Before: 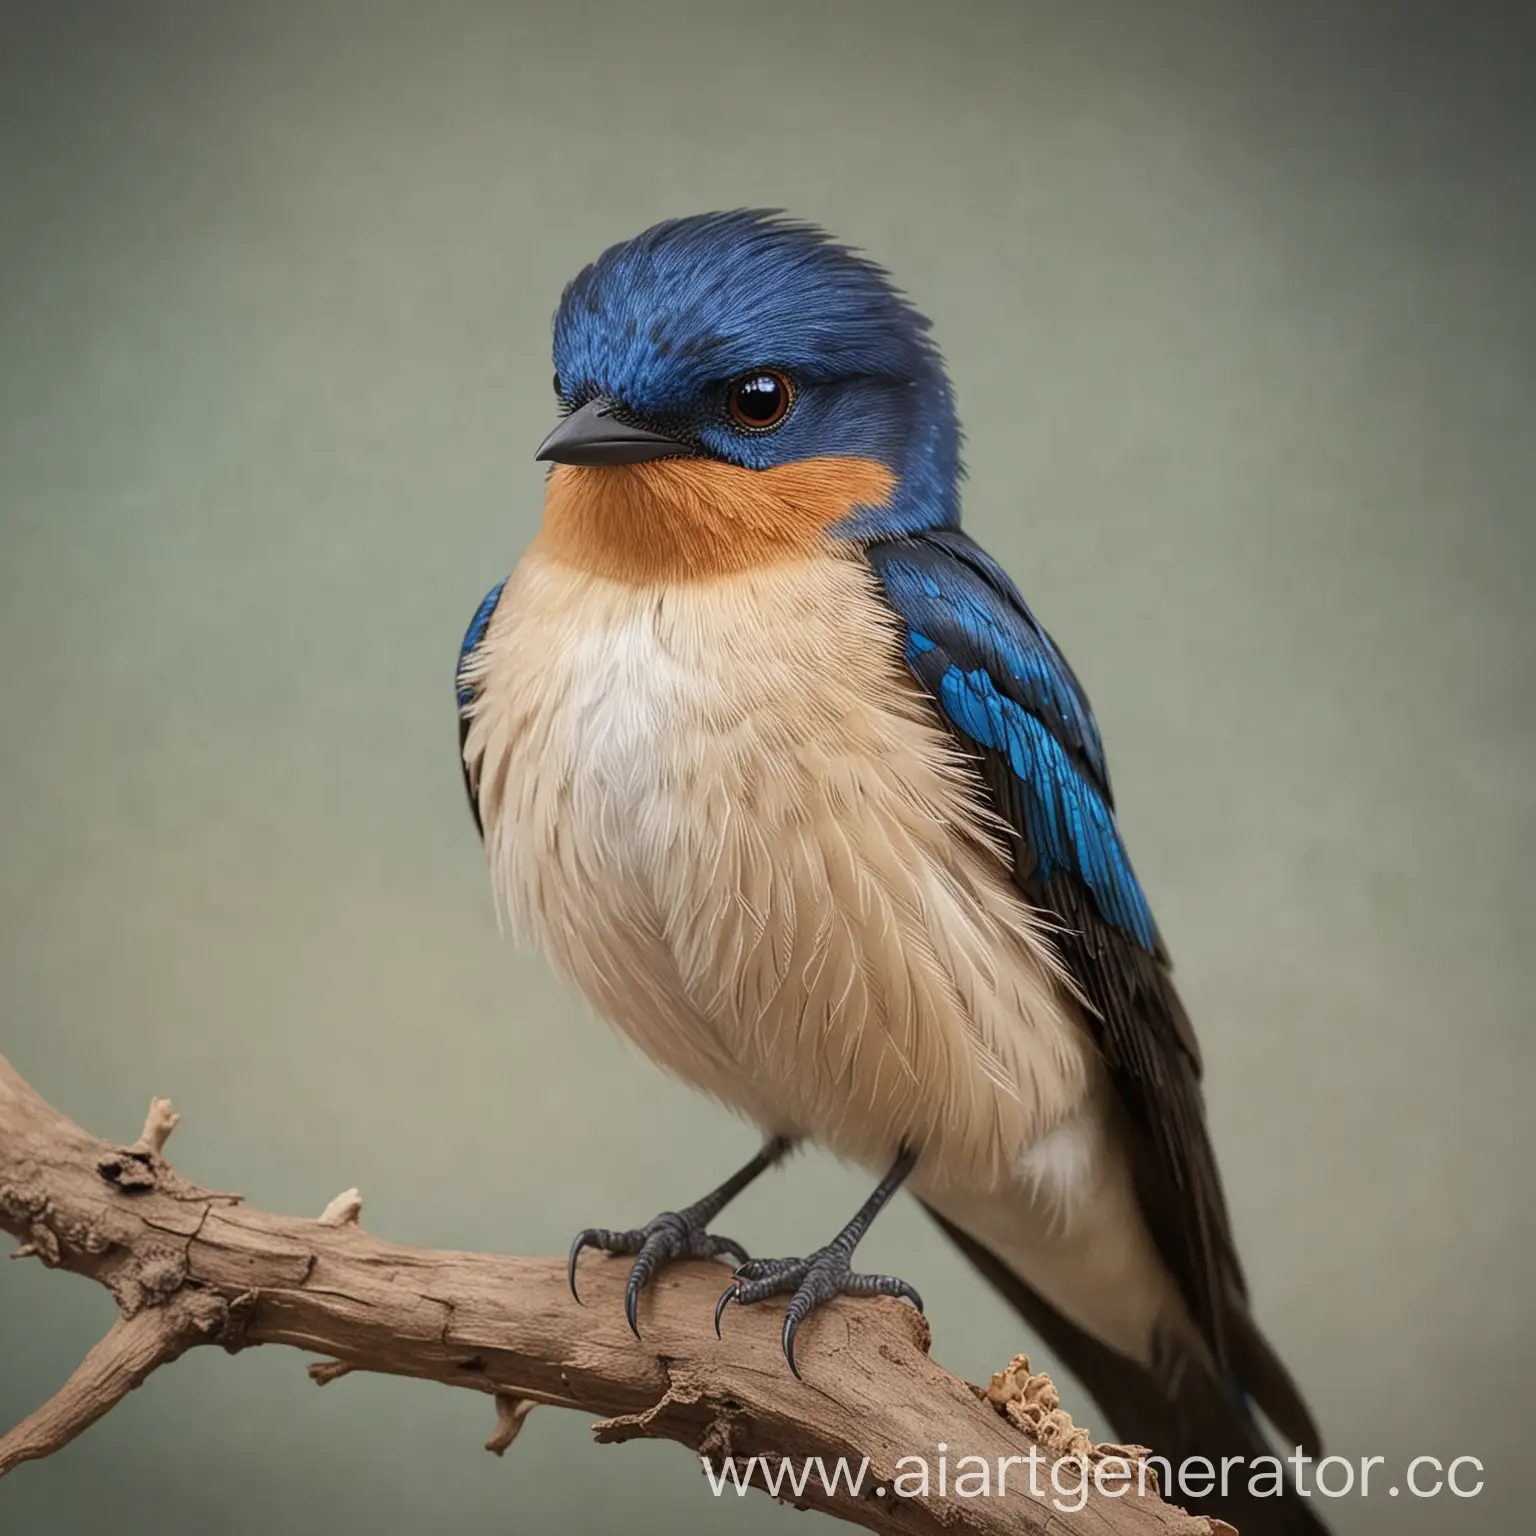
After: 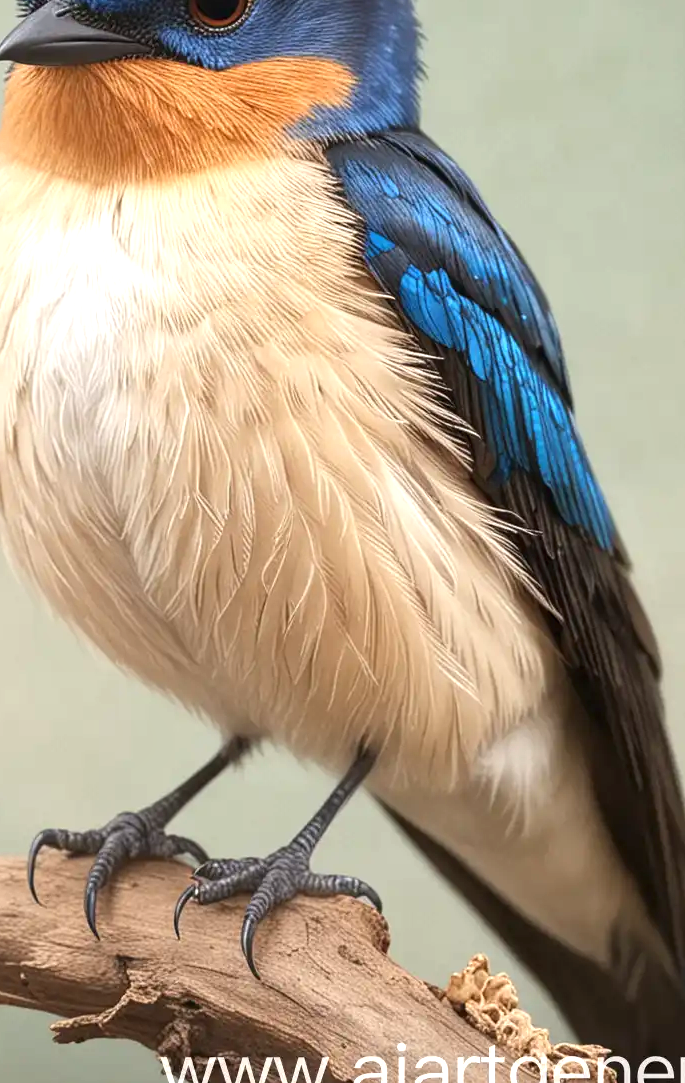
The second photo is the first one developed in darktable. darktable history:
crop: left 35.254%, top 26.07%, right 20.126%, bottom 3.397%
exposure: black level correction 0, exposure 0.843 EV, compensate highlight preservation false
tone equalizer: -7 EV 0.19 EV, -6 EV 0.146 EV, -5 EV 0.082 EV, -4 EV 0.076 EV, -2 EV -0.017 EV, -1 EV -0.038 EV, +0 EV -0.038 EV
